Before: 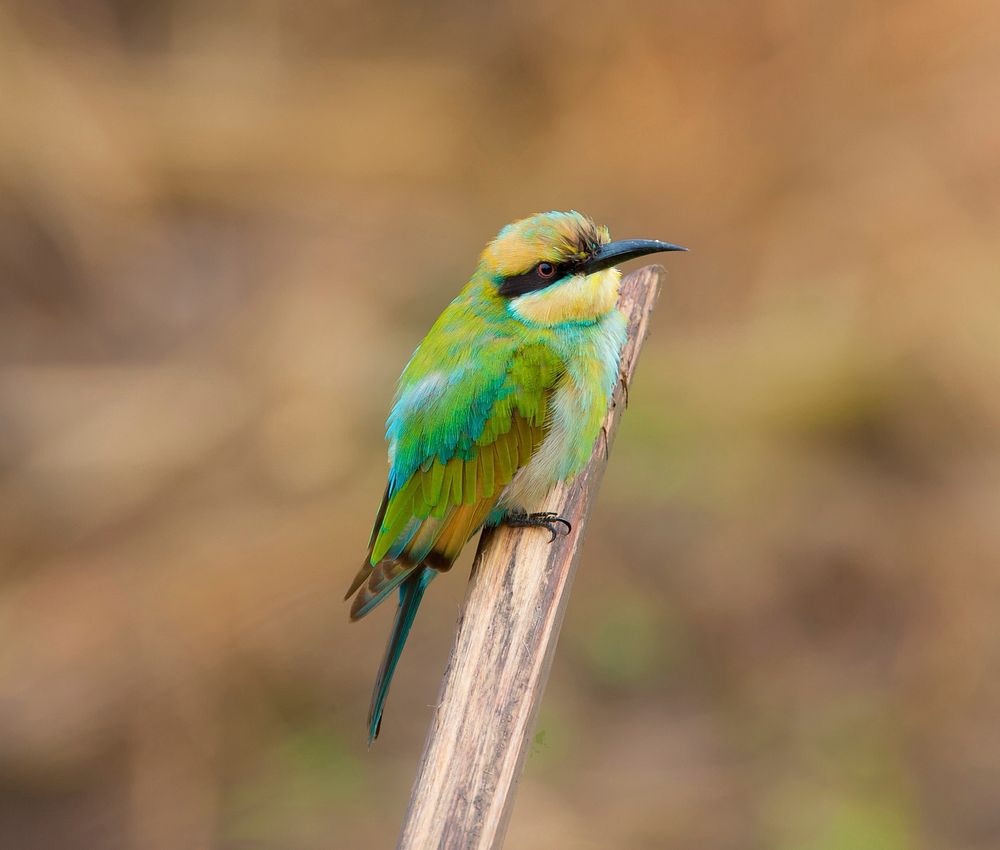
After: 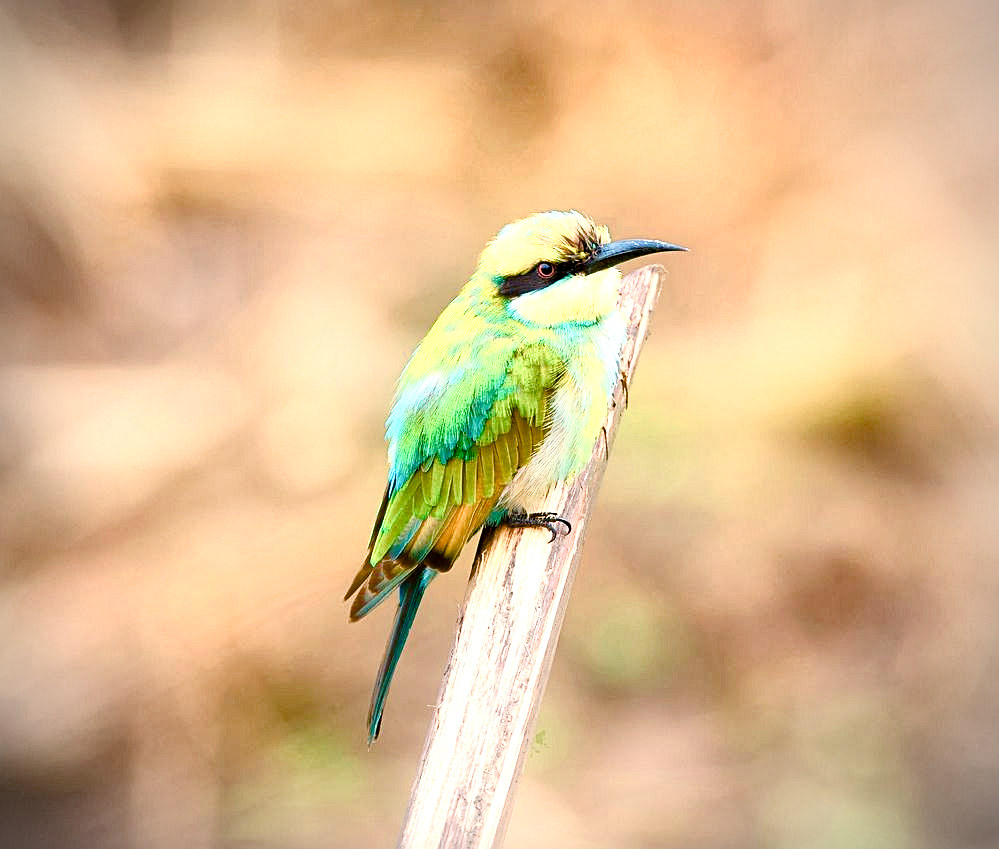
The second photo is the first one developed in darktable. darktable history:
color balance rgb: highlights gain › luminance 7.491%, highlights gain › chroma 0.916%, highlights gain › hue 48.3°, perceptual saturation grading › global saturation 20%, perceptual saturation grading › highlights -50.541%, perceptual saturation grading › shadows 31%, global vibrance 10.149%, saturation formula JzAzBz (2021)
local contrast: mode bilateral grid, contrast 20, coarseness 49, detail 132%, midtone range 0.2
tone equalizer: -8 EV -0.737 EV, -7 EV -0.698 EV, -6 EV -0.606 EV, -5 EV -0.365 EV, -3 EV 0.38 EV, -2 EV 0.6 EV, -1 EV 0.695 EV, +0 EV 0.756 EV
sharpen: radius 2.142, amount 0.386, threshold 0.012
base curve: curves: ch0 [(0, 0) (0.204, 0.334) (0.55, 0.733) (1, 1)]
vignetting: center (-0.031, -0.044), unbound false
